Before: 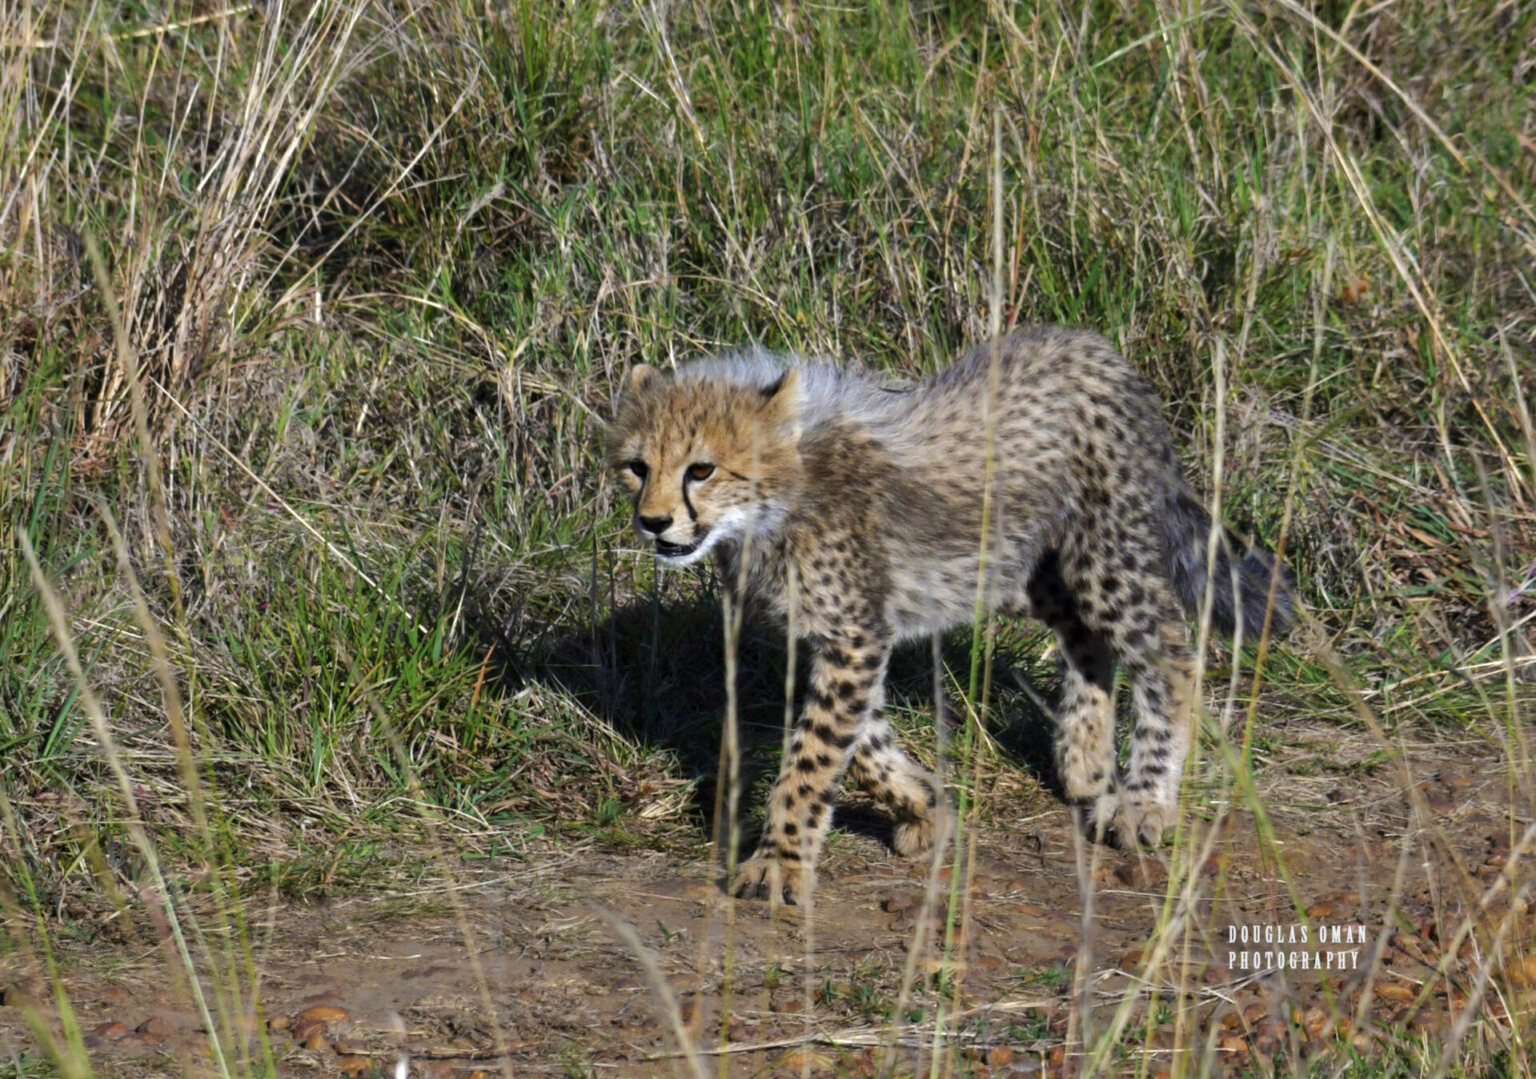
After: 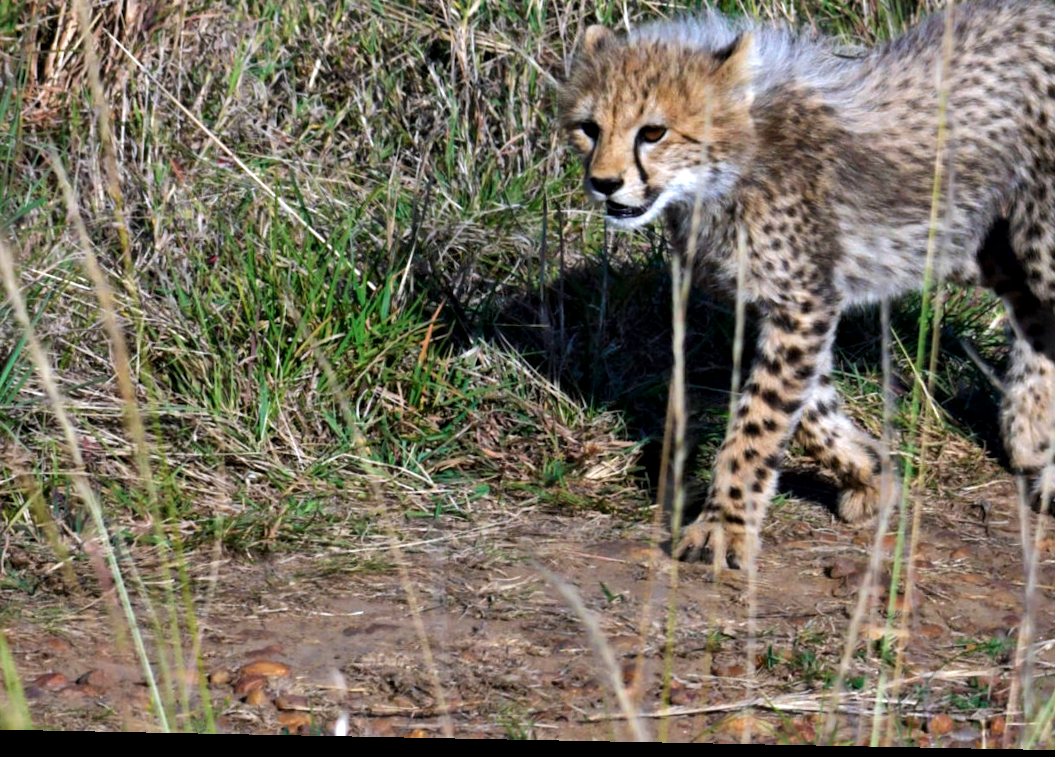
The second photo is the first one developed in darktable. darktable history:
shadows and highlights: radius 45.49, white point adjustment 6.67, compress 79.61%, soften with gaussian
crop and rotate: angle -1.11°, left 3.919%, top 31.722%, right 28.325%
local contrast: mode bilateral grid, contrast 30, coarseness 25, midtone range 0.2
color calibration: illuminant as shot in camera, x 0.358, y 0.373, temperature 4628.91 K
